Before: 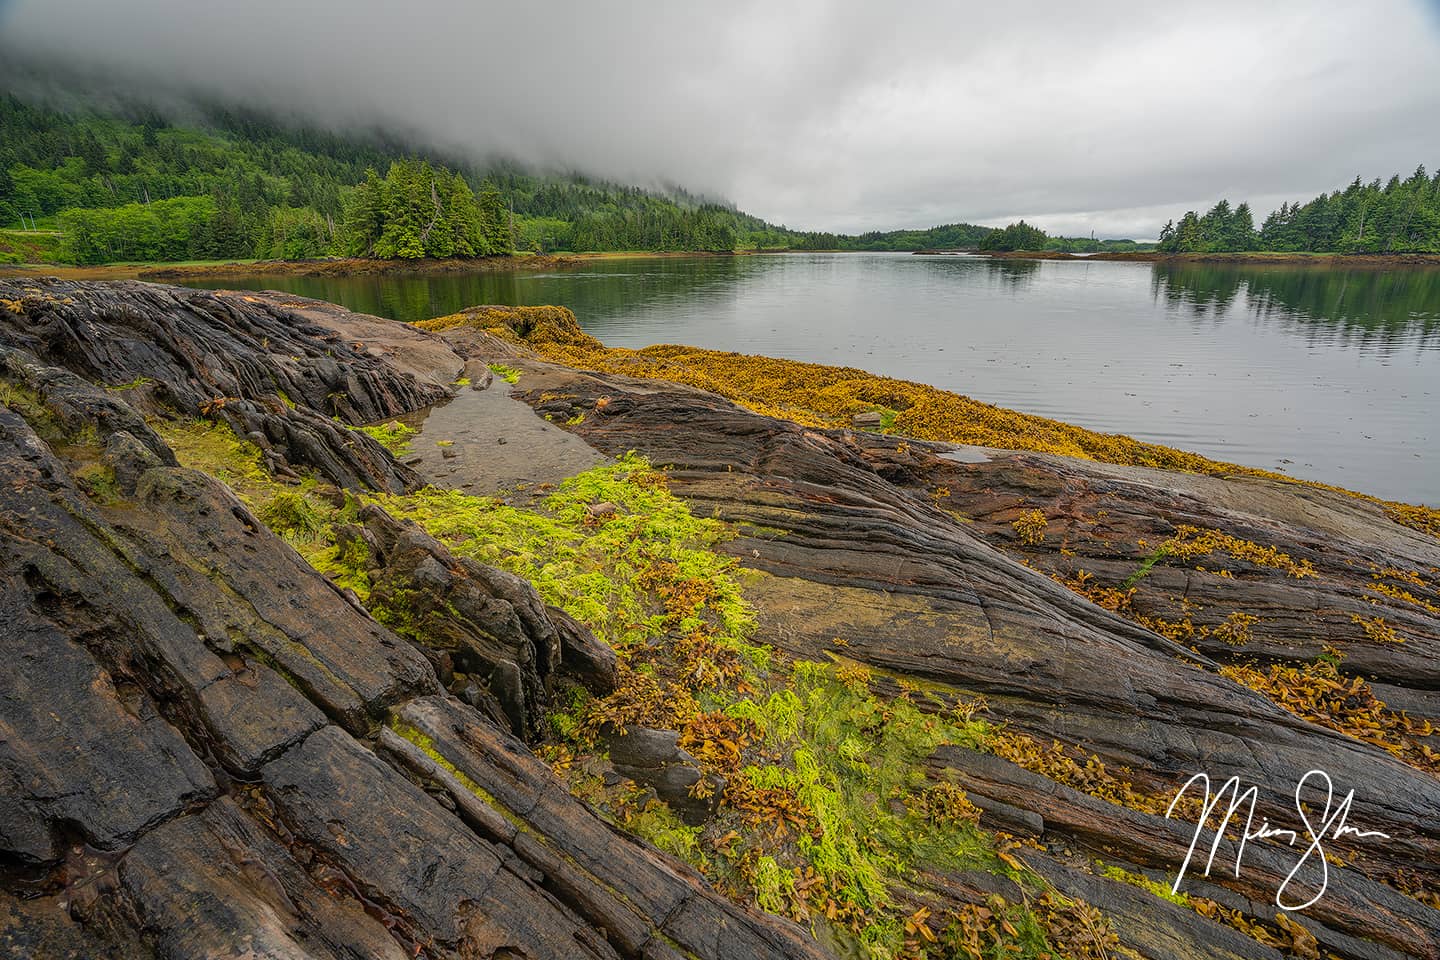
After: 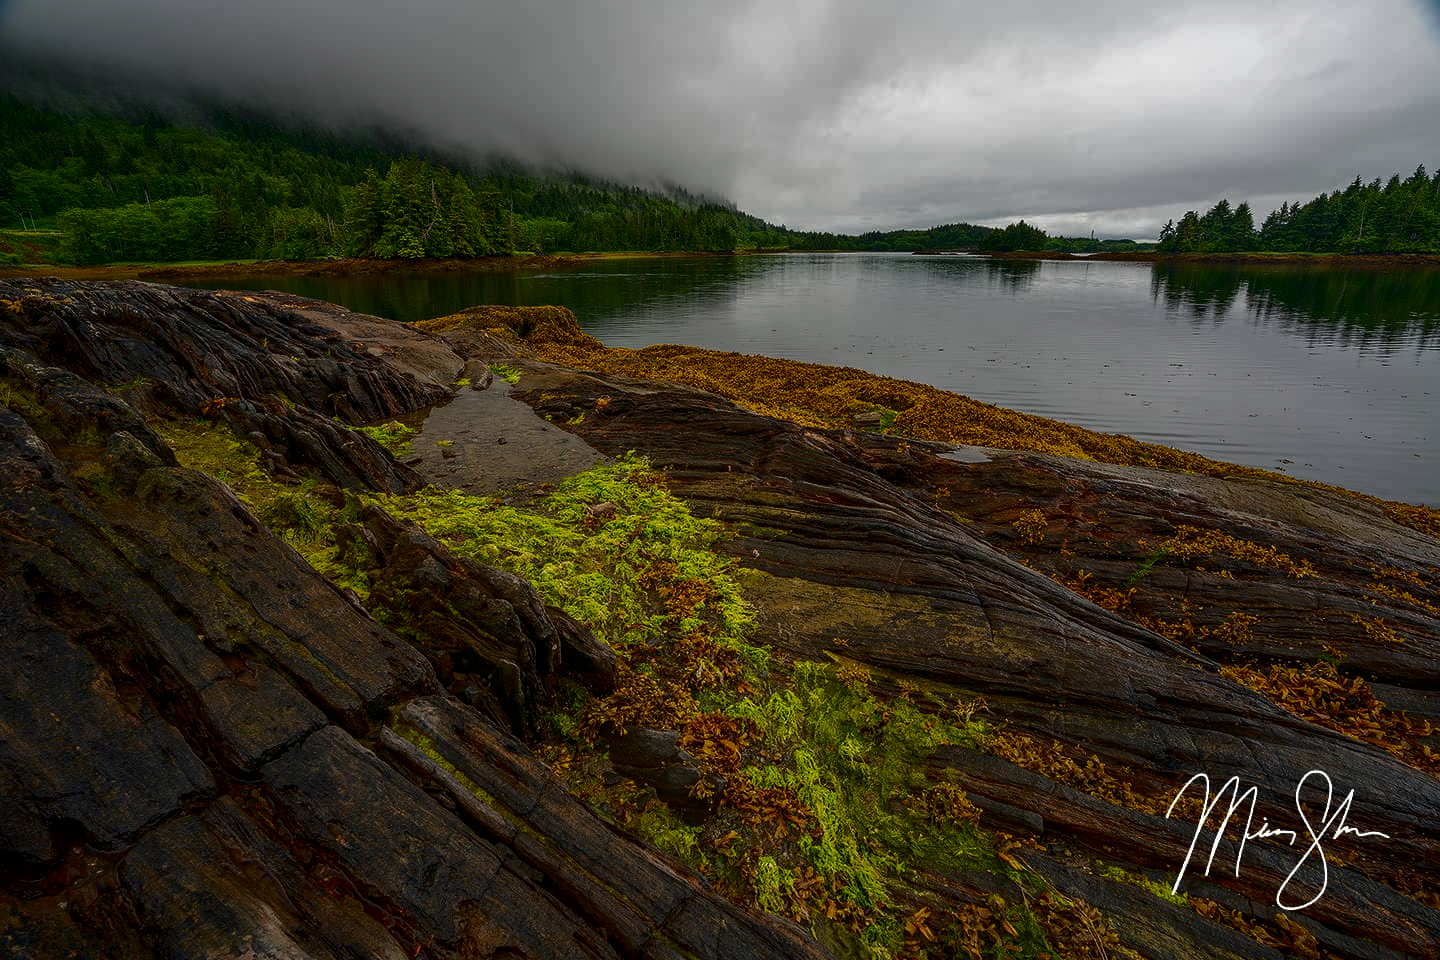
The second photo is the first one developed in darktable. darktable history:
contrast brightness saturation: brightness -0.506
